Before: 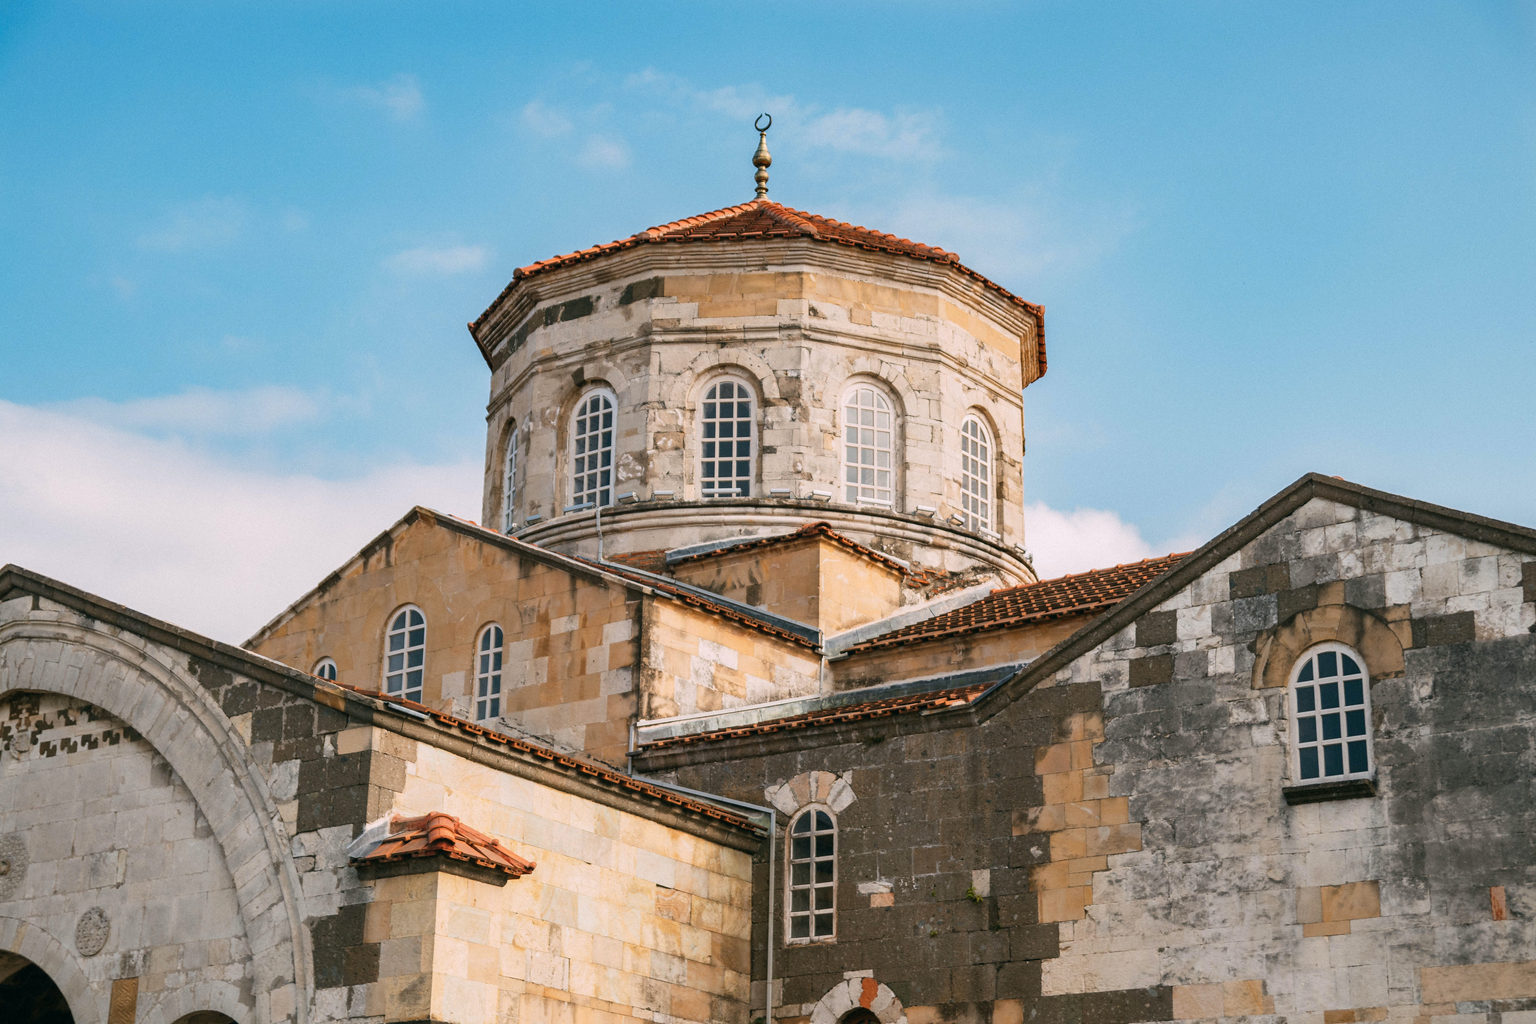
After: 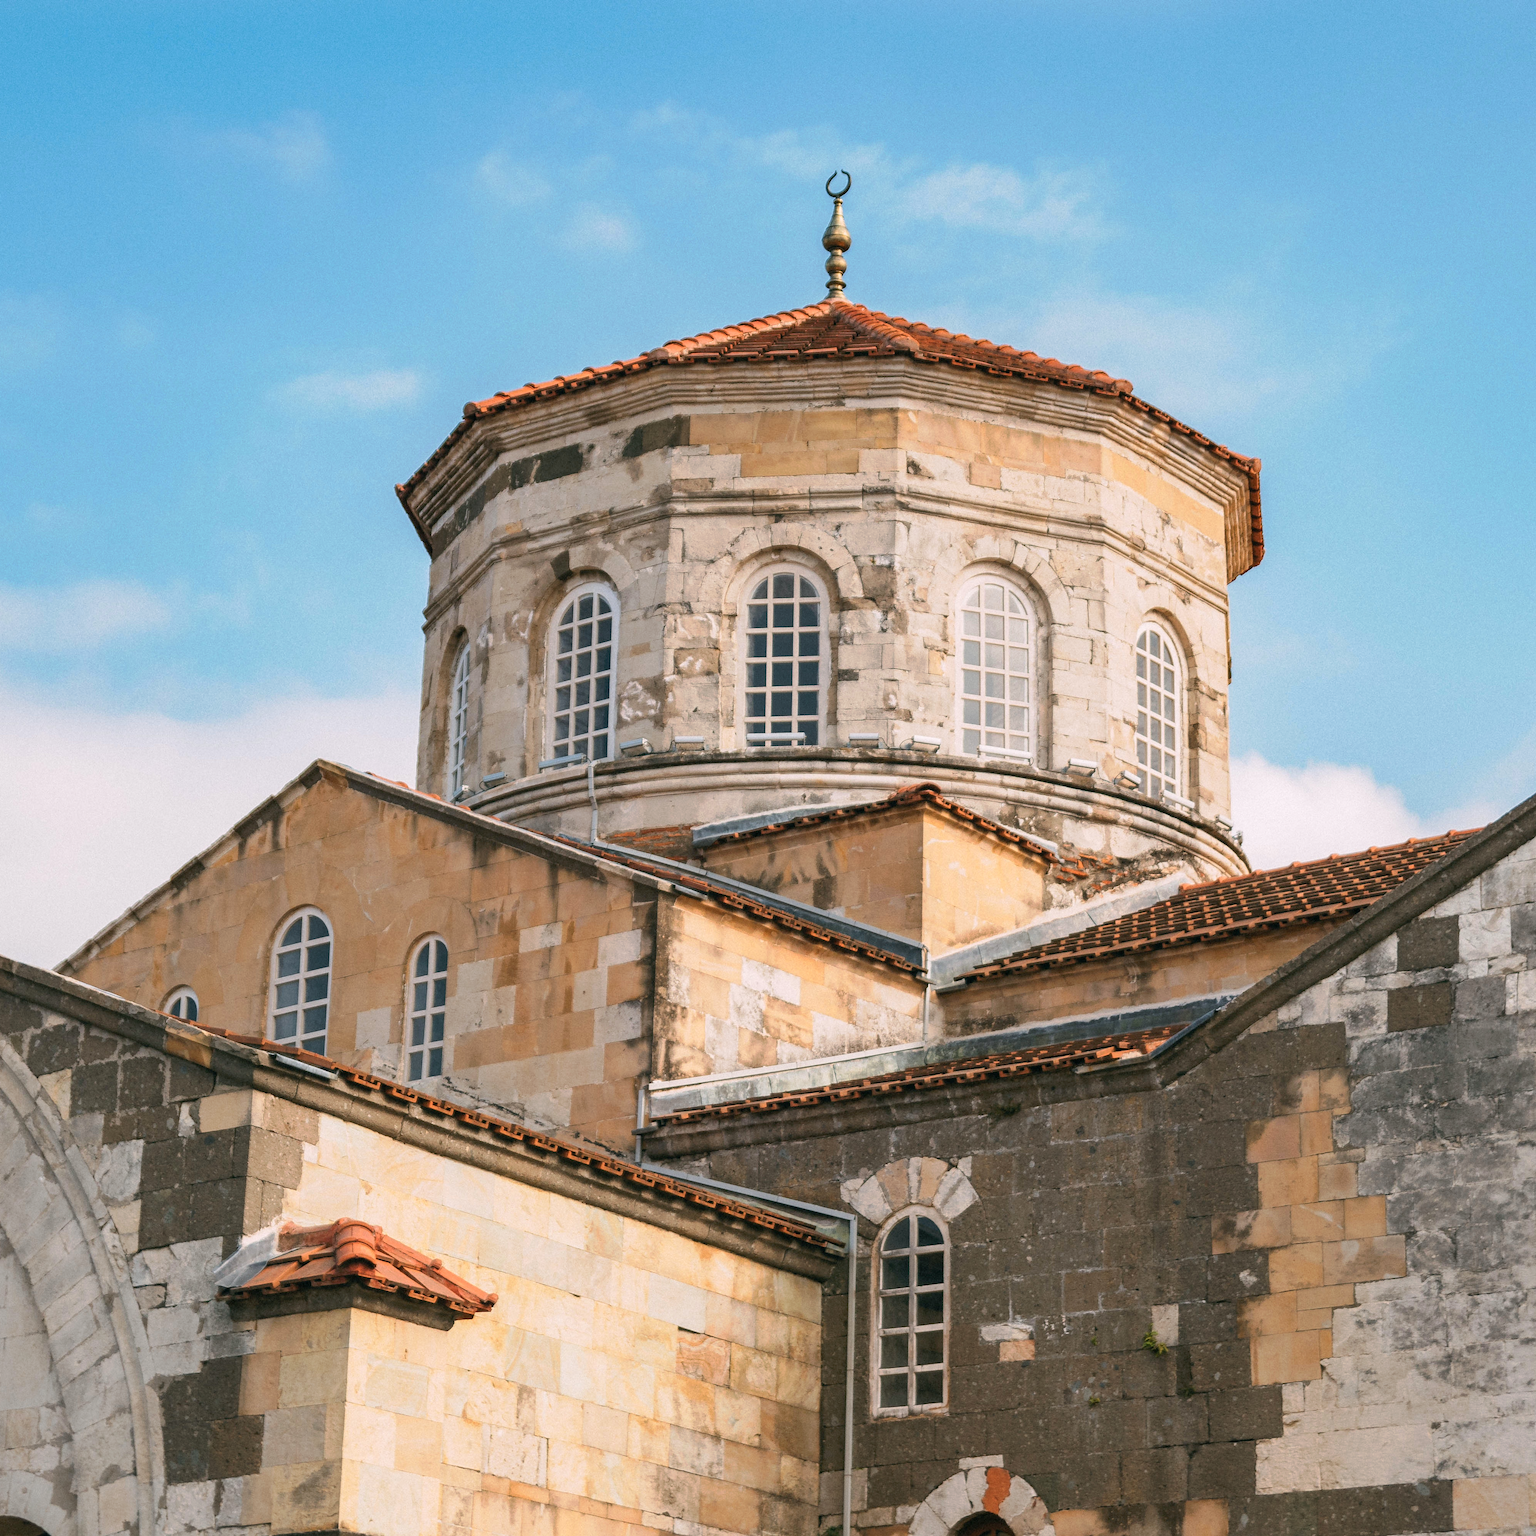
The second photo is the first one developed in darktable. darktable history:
crop and rotate: left 13.342%, right 19.991%
levels: levels [0.018, 0.493, 1]
tone curve: curves: ch0 [(0, 0) (0.003, 0.005) (0.011, 0.019) (0.025, 0.04) (0.044, 0.064) (0.069, 0.095) (0.1, 0.129) (0.136, 0.169) (0.177, 0.207) (0.224, 0.247) (0.277, 0.298) (0.335, 0.354) (0.399, 0.416) (0.468, 0.478) (0.543, 0.553) (0.623, 0.634) (0.709, 0.709) (0.801, 0.817) (0.898, 0.912) (1, 1)], preserve colors none
